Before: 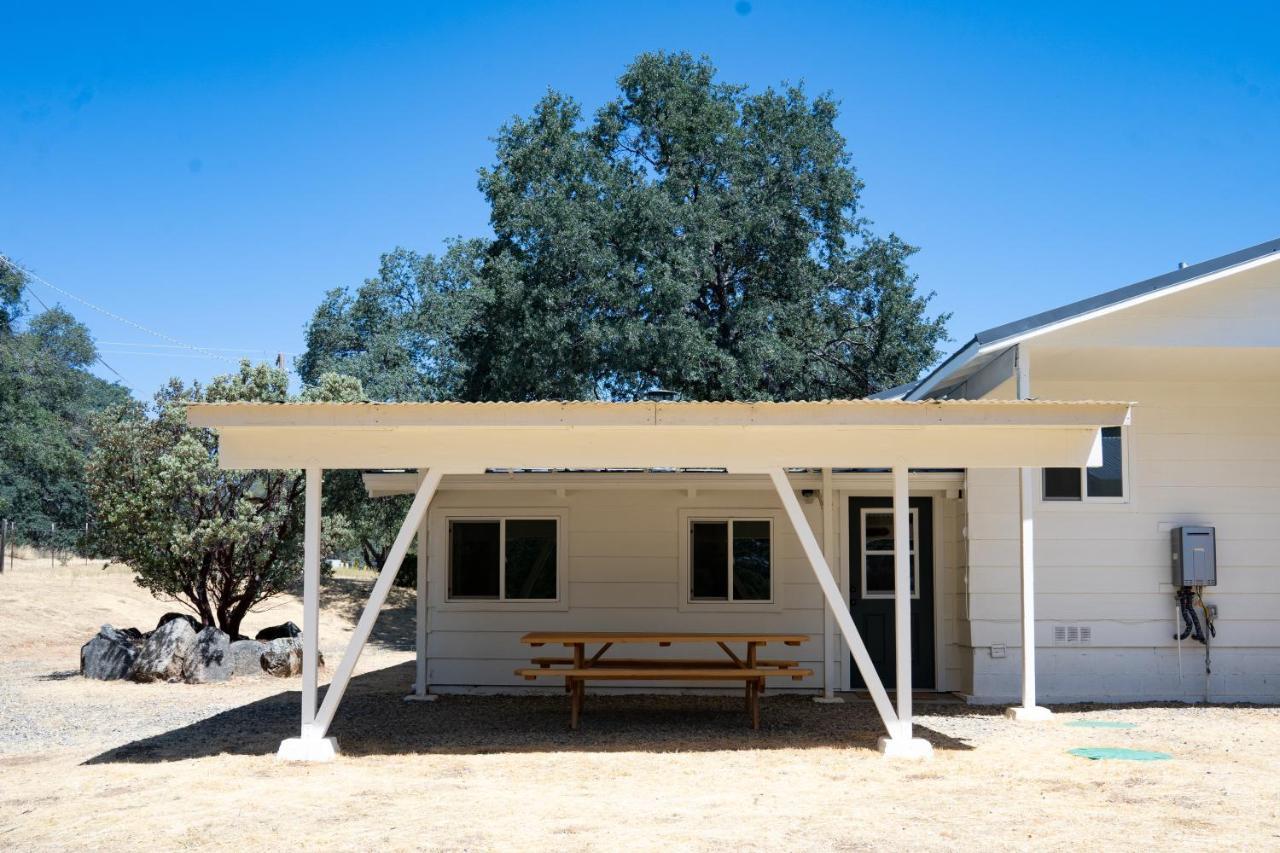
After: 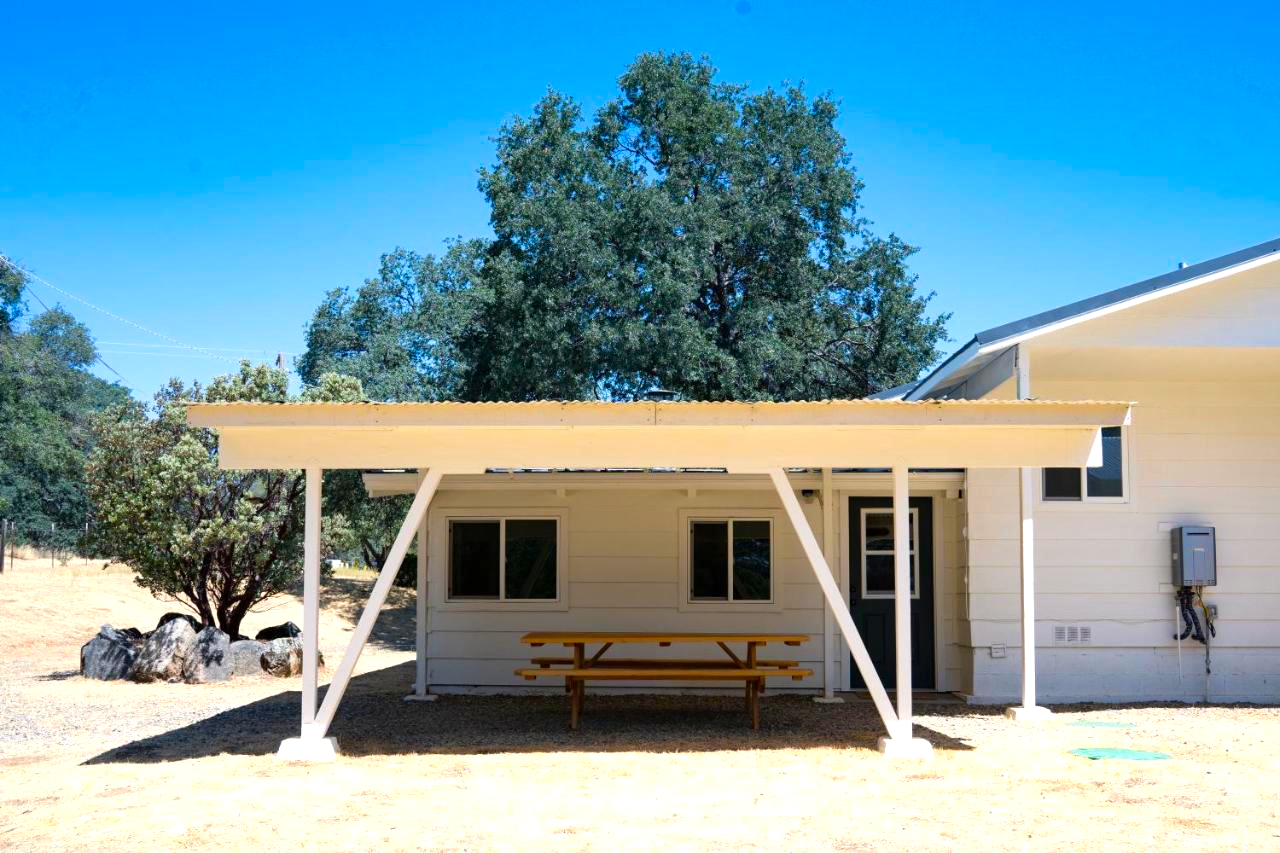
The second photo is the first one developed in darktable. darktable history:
color balance rgb: highlights gain › chroma 1.05%, highlights gain › hue 60.25°, perceptual saturation grading › global saturation 24.896%, perceptual brilliance grading › global brilliance 9.796%, global vibrance 20%
